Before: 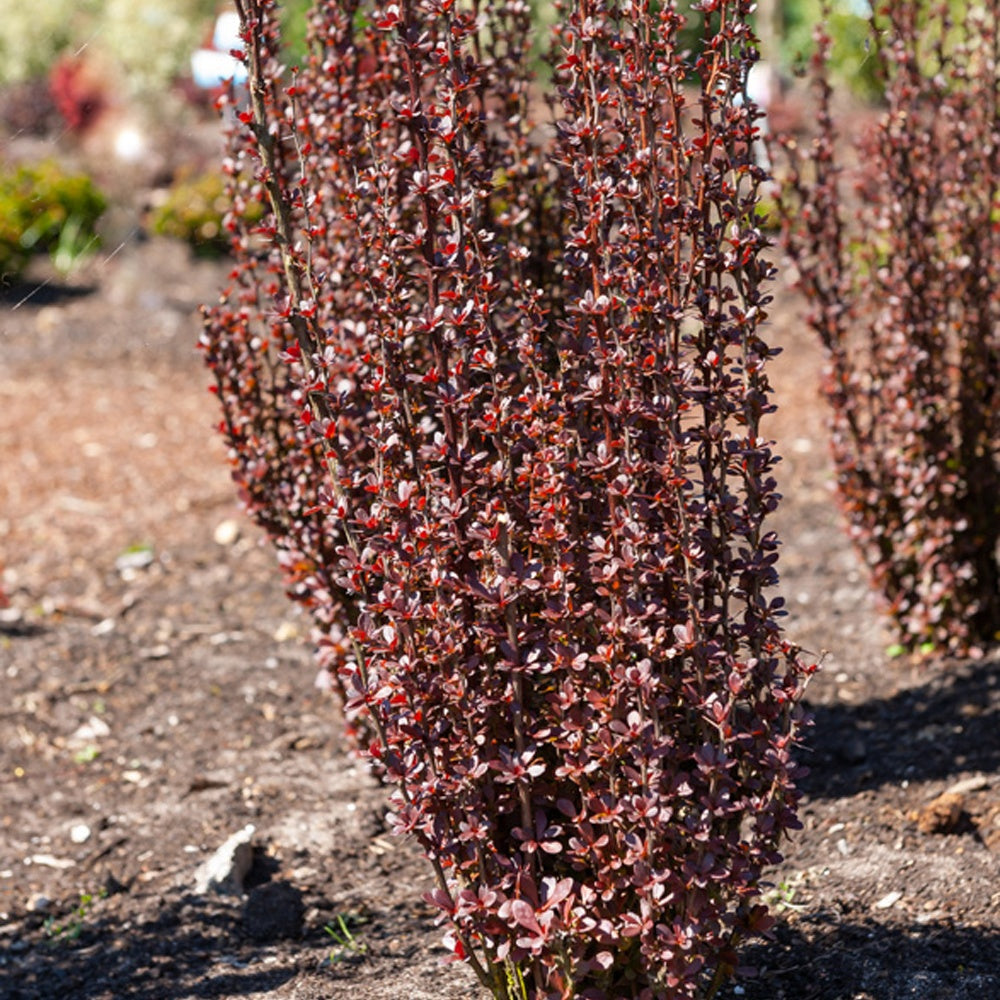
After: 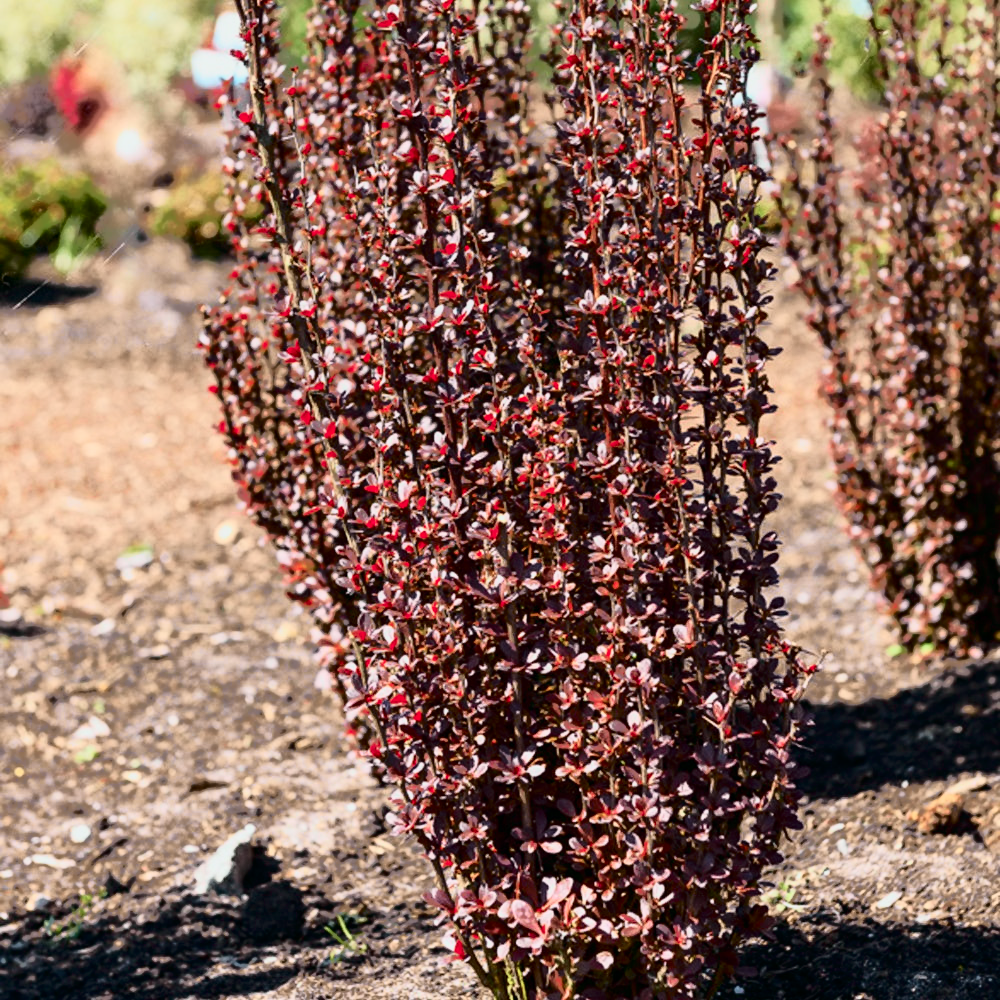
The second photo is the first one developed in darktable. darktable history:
tone curve: curves: ch0 [(0, 0) (0.081, 0.033) (0.192, 0.124) (0.283, 0.238) (0.407, 0.476) (0.495, 0.521) (0.661, 0.756) (0.788, 0.87) (1, 0.951)]; ch1 [(0, 0) (0.161, 0.092) (0.35, 0.33) (0.392, 0.392) (0.427, 0.426) (0.479, 0.472) (0.505, 0.497) (0.521, 0.524) (0.567, 0.56) (0.583, 0.592) (0.625, 0.627) (0.678, 0.733) (1, 1)]; ch2 [(0, 0) (0.346, 0.362) (0.404, 0.427) (0.502, 0.499) (0.531, 0.523) (0.544, 0.561) (0.58, 0.59) (0.629, 0.642) (0.717, 0.678) (1, 1)], color space Lab, independent channels, preserve colors none
